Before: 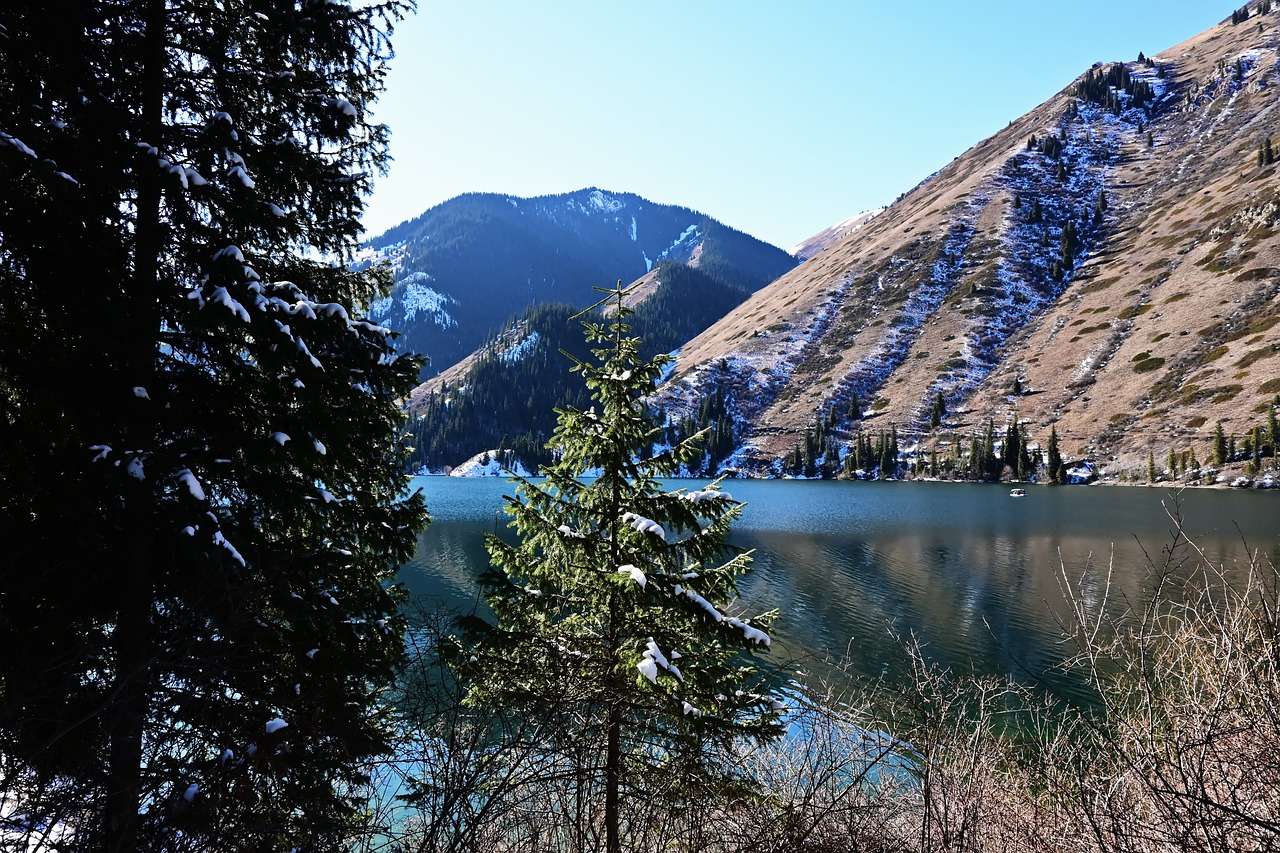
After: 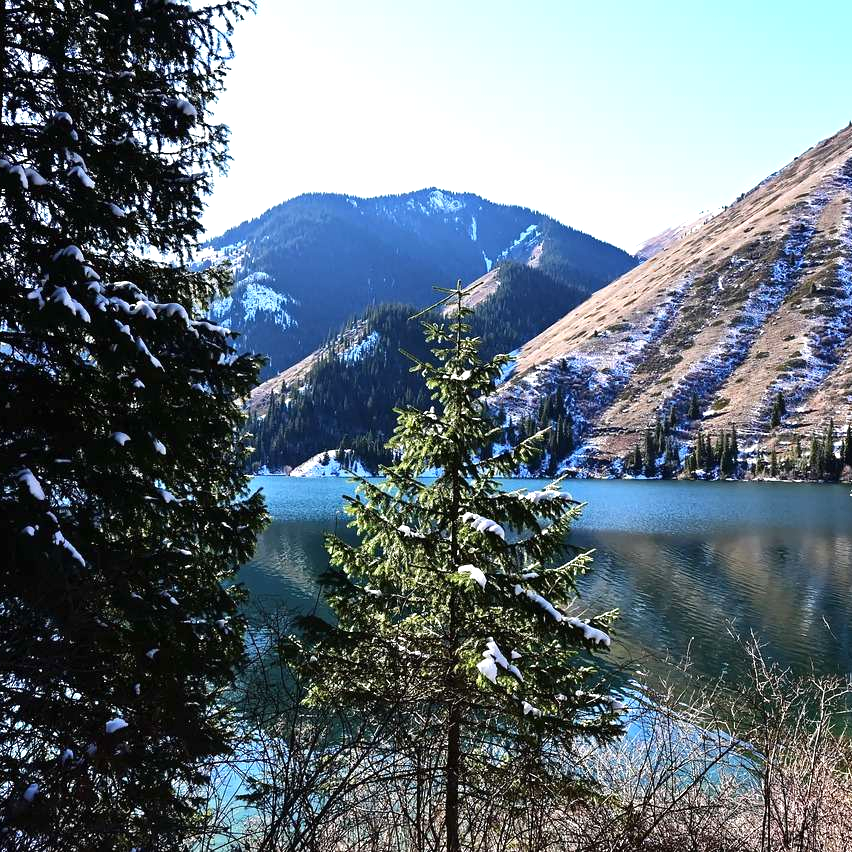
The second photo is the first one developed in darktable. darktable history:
crop and rotate: left 12.516%, right 20.85%
exposure: black level correction 0, exposure 0.499 EV, compensate highlight preservation false
